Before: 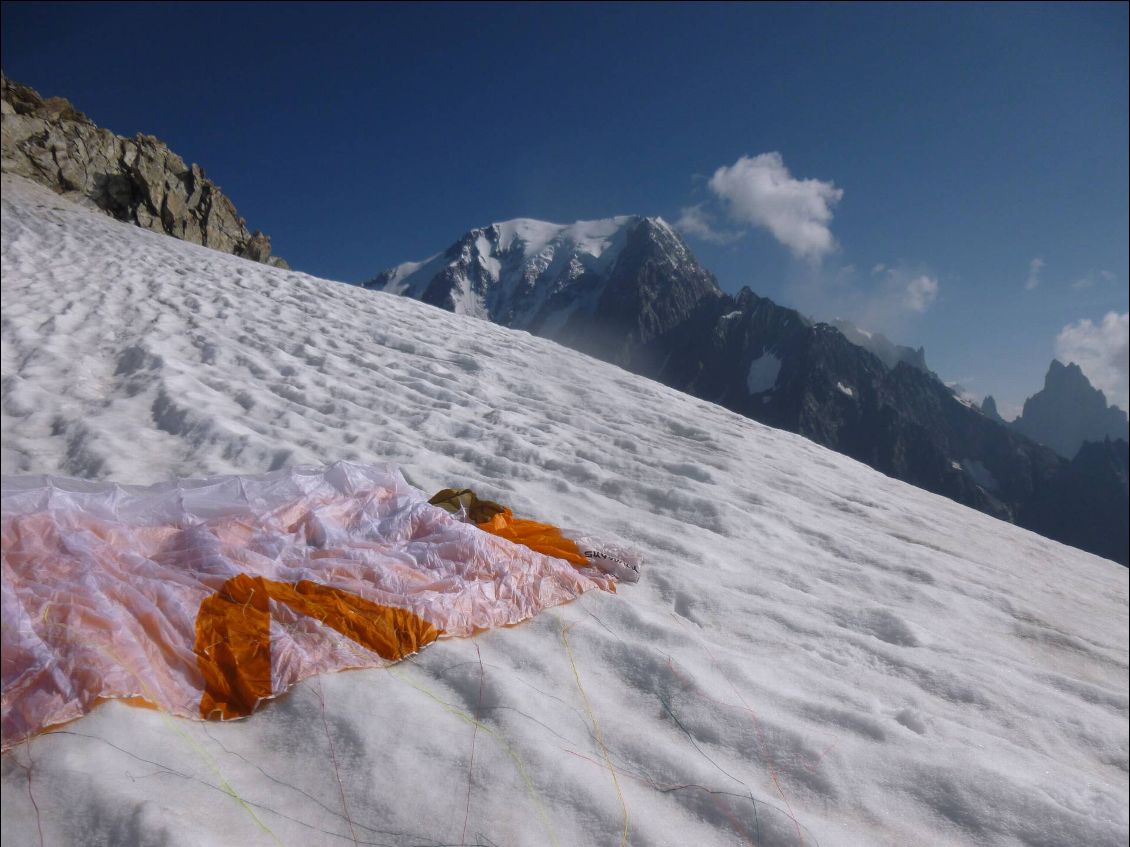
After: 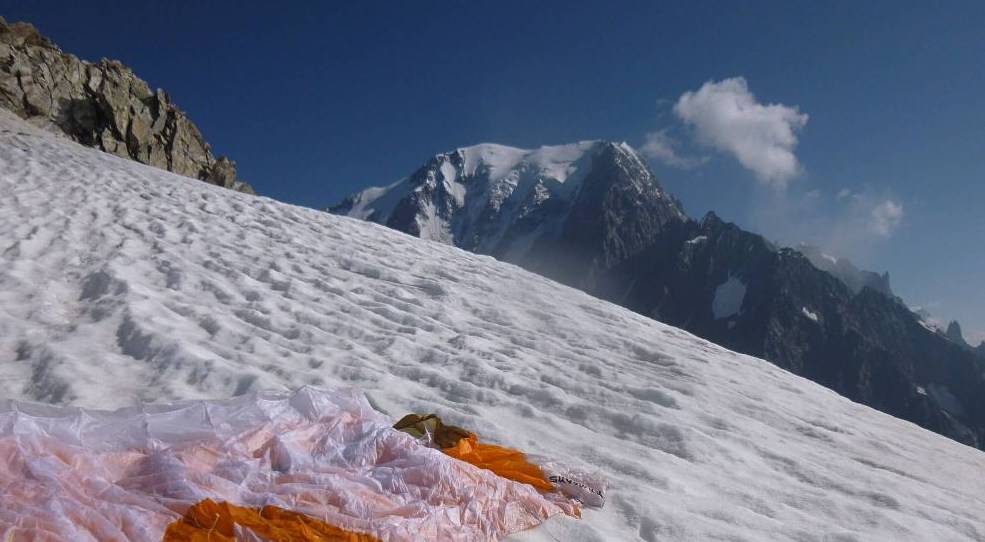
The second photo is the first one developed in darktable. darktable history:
sharpen: amount 0.215
crop: left 3.132%, top 8.927%, right 9.638%, bottom 26.969%
